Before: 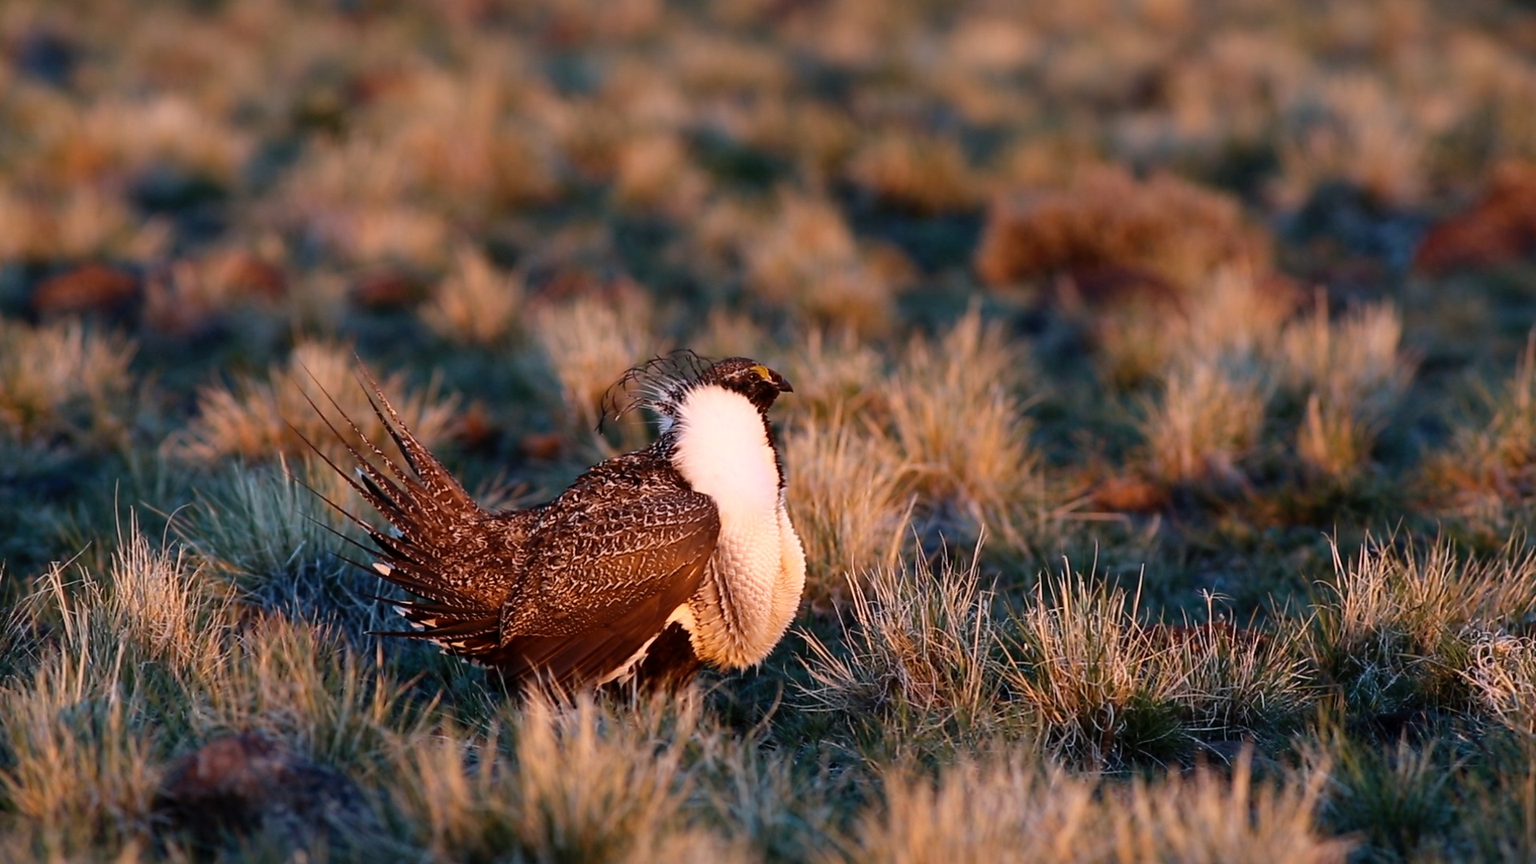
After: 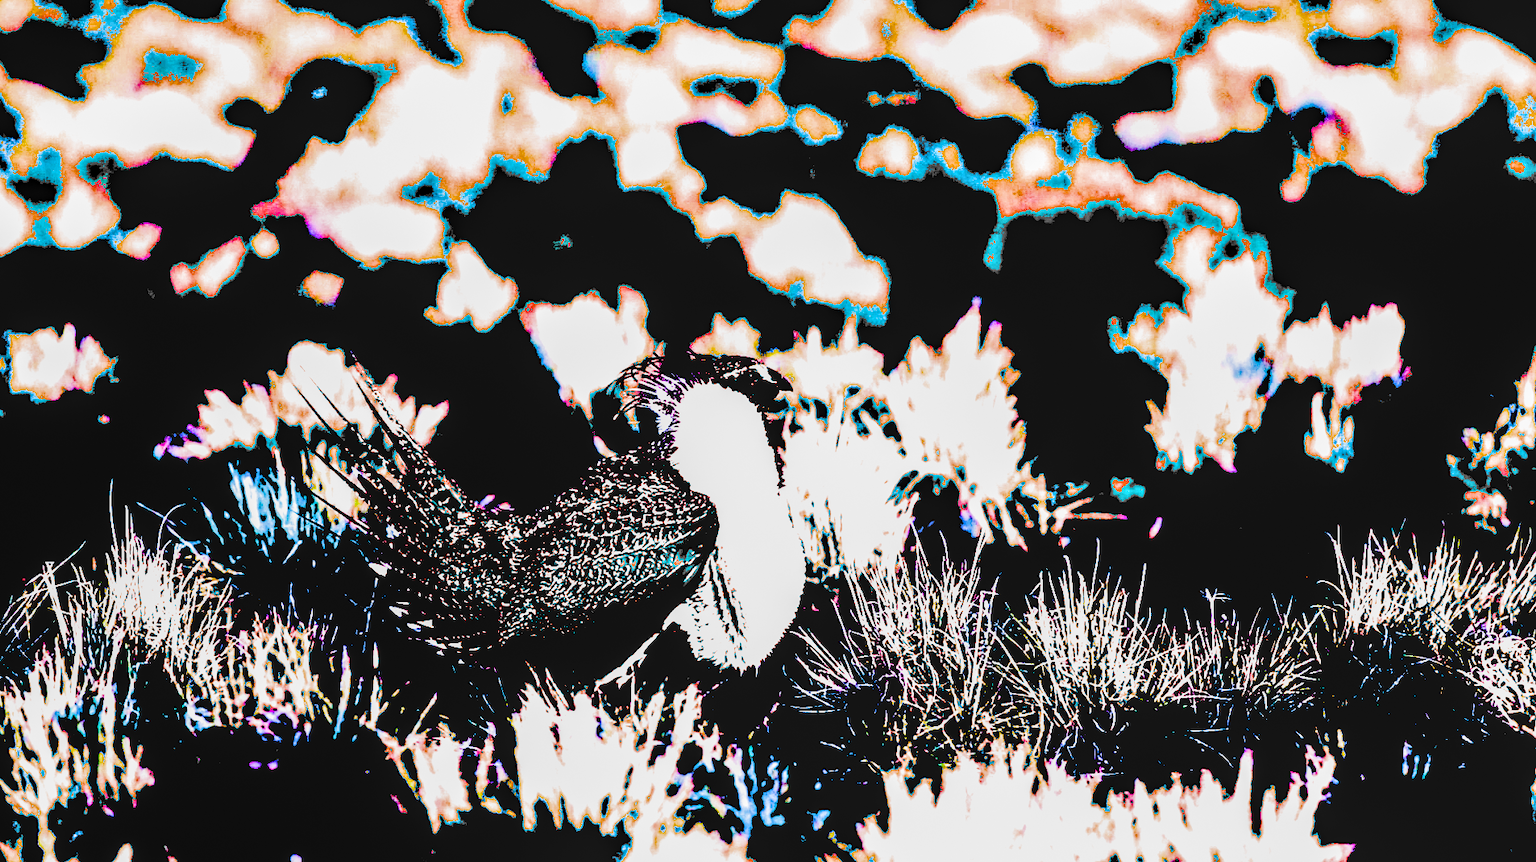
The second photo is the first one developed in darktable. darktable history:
grain: coarseness 0.81 ISO, strength 1.34%, mid-tones bias 0%
filmic rgb: black relative exposure -5 EV, hardness 2.88, contrast 1.4
local contrast: on, module defaults
white balance: red 0.924, blue 1.095
crop: left 0.434%, top 0.485%, right 0.244%, bottom 0.386%
exposure: black level correction 0.1, exposure 3 EV, compensate highlight preservation false
